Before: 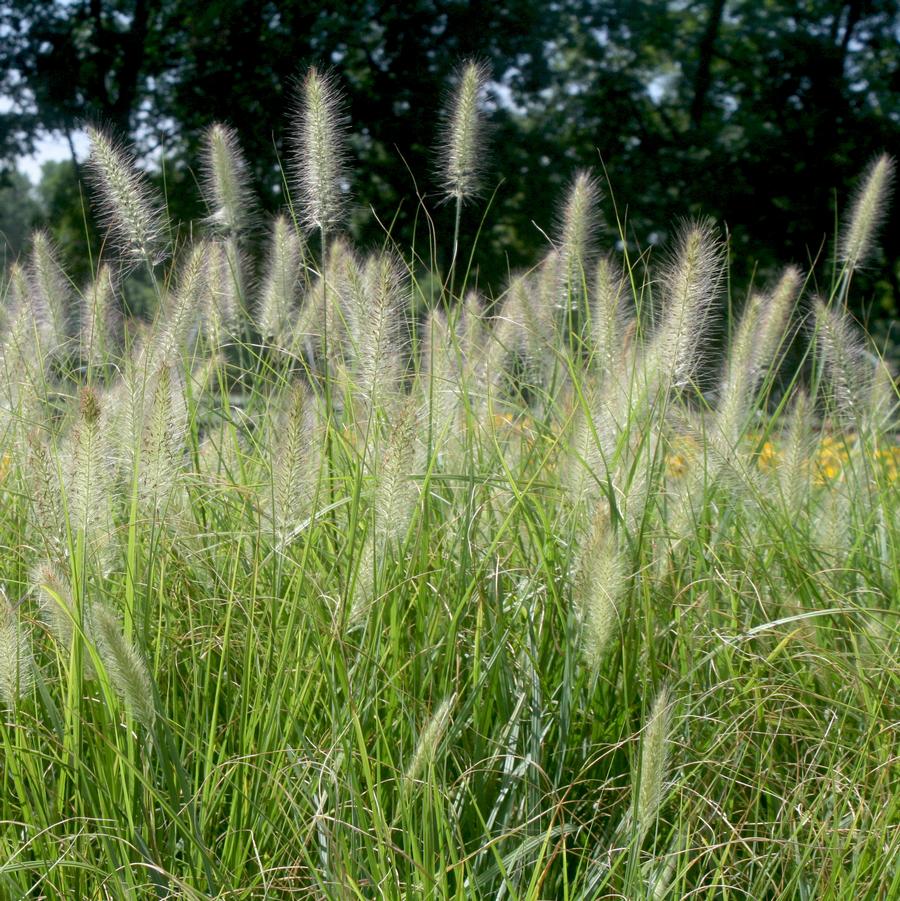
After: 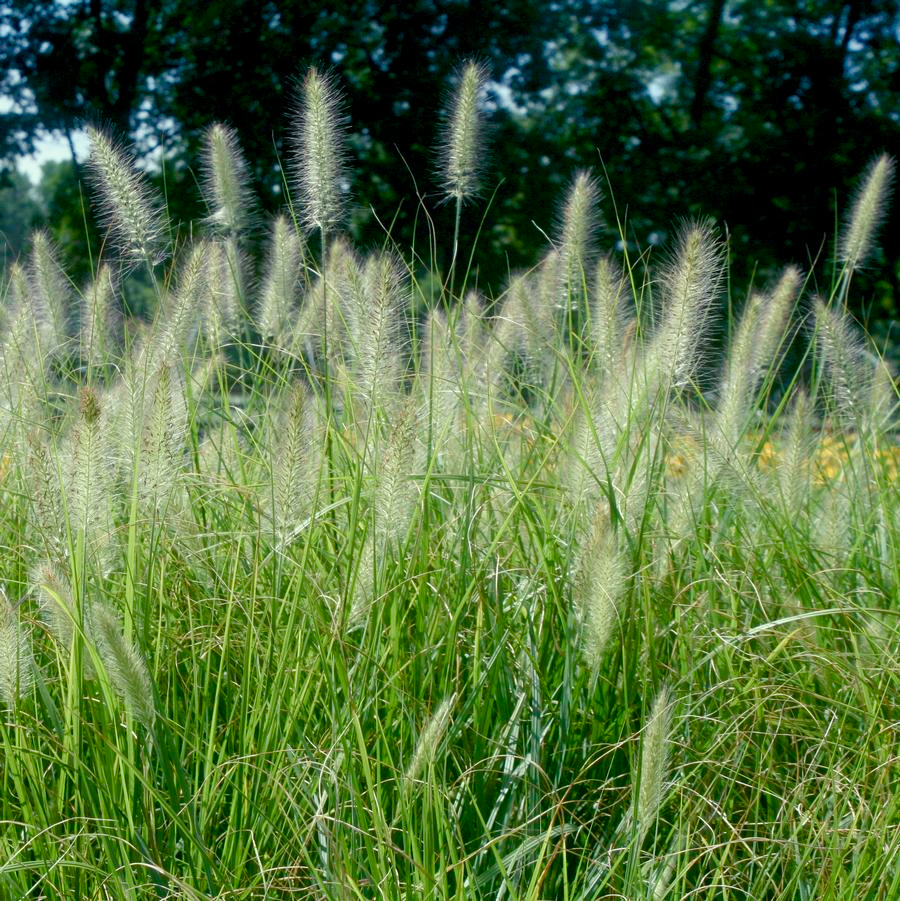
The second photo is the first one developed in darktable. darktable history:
color balance rgb: highlights gain › chroma 8.09%, highlights gain › hue 81.96°, linear chroma grading › global chroma 14.705%, perceptual saturation grading › global saturation 20%, perceptual saturation grading › highlights -49.264%, perceptual saturation grading › shadows 25.28%
color calibration: illuminant Planckian (black body), x 0.376, y 0.374, temperature 4117.2 K
